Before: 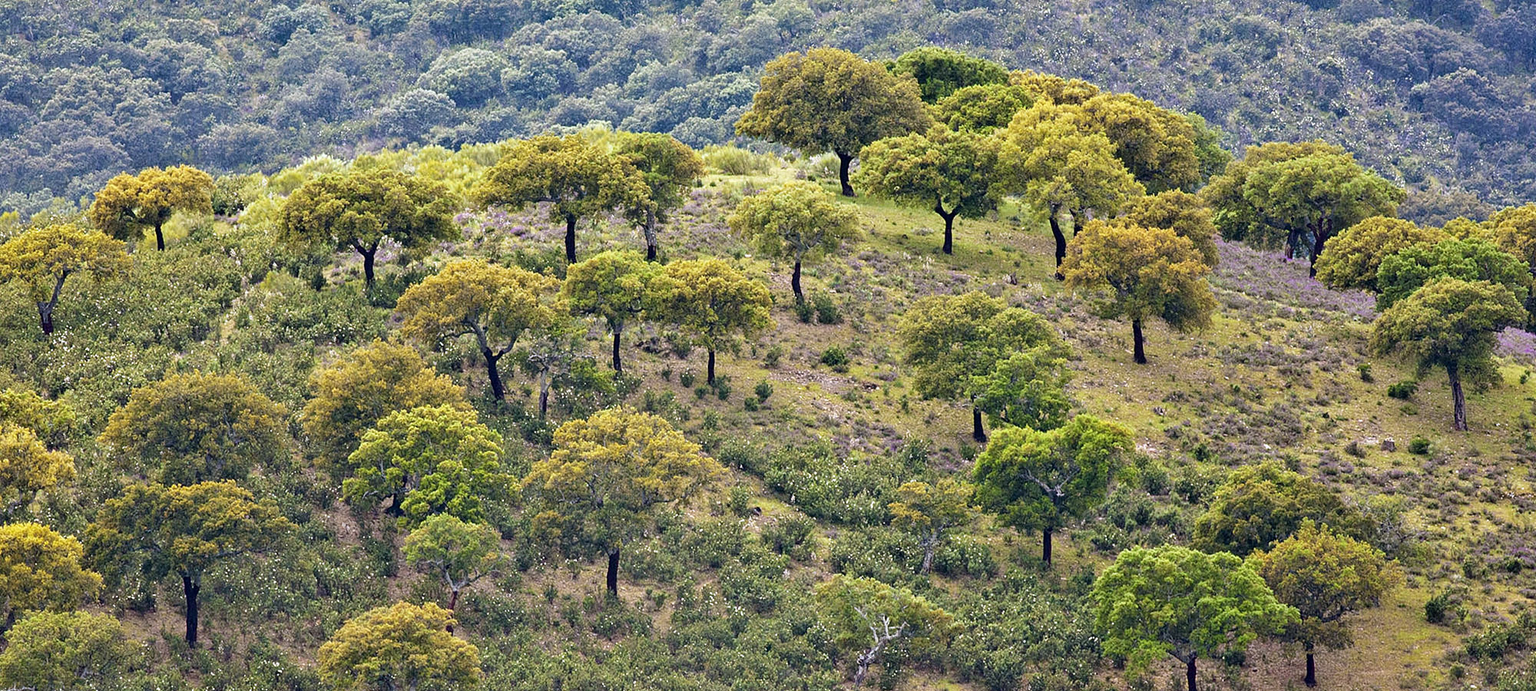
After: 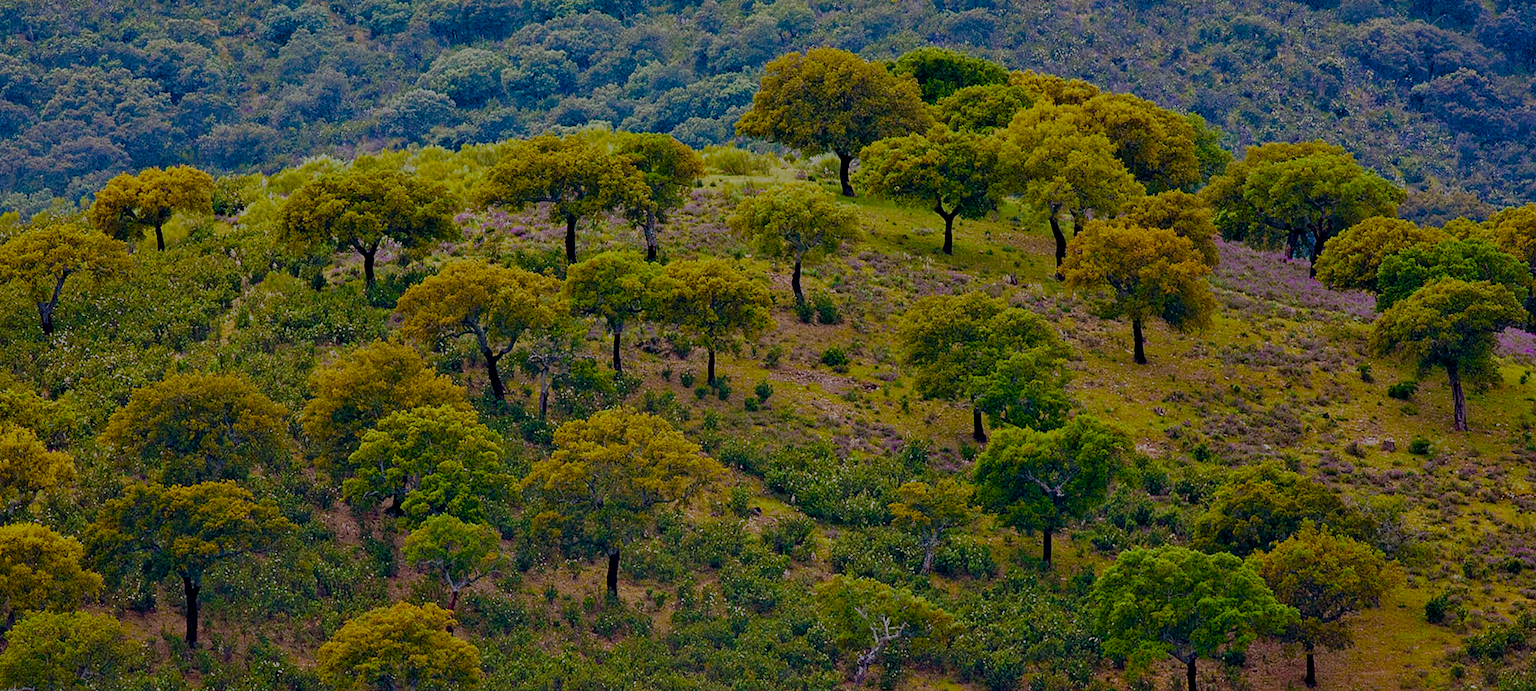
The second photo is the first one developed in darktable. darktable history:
exposure: exposure -1.468 EV, compensate highlight preservation false
color balance rgb: perceptual saturation grading › global saturation 20%, perceptual saturation grading › highlights -25%, perceptual saturation grading › shadows 50.52%, global vibrance 40.24%
